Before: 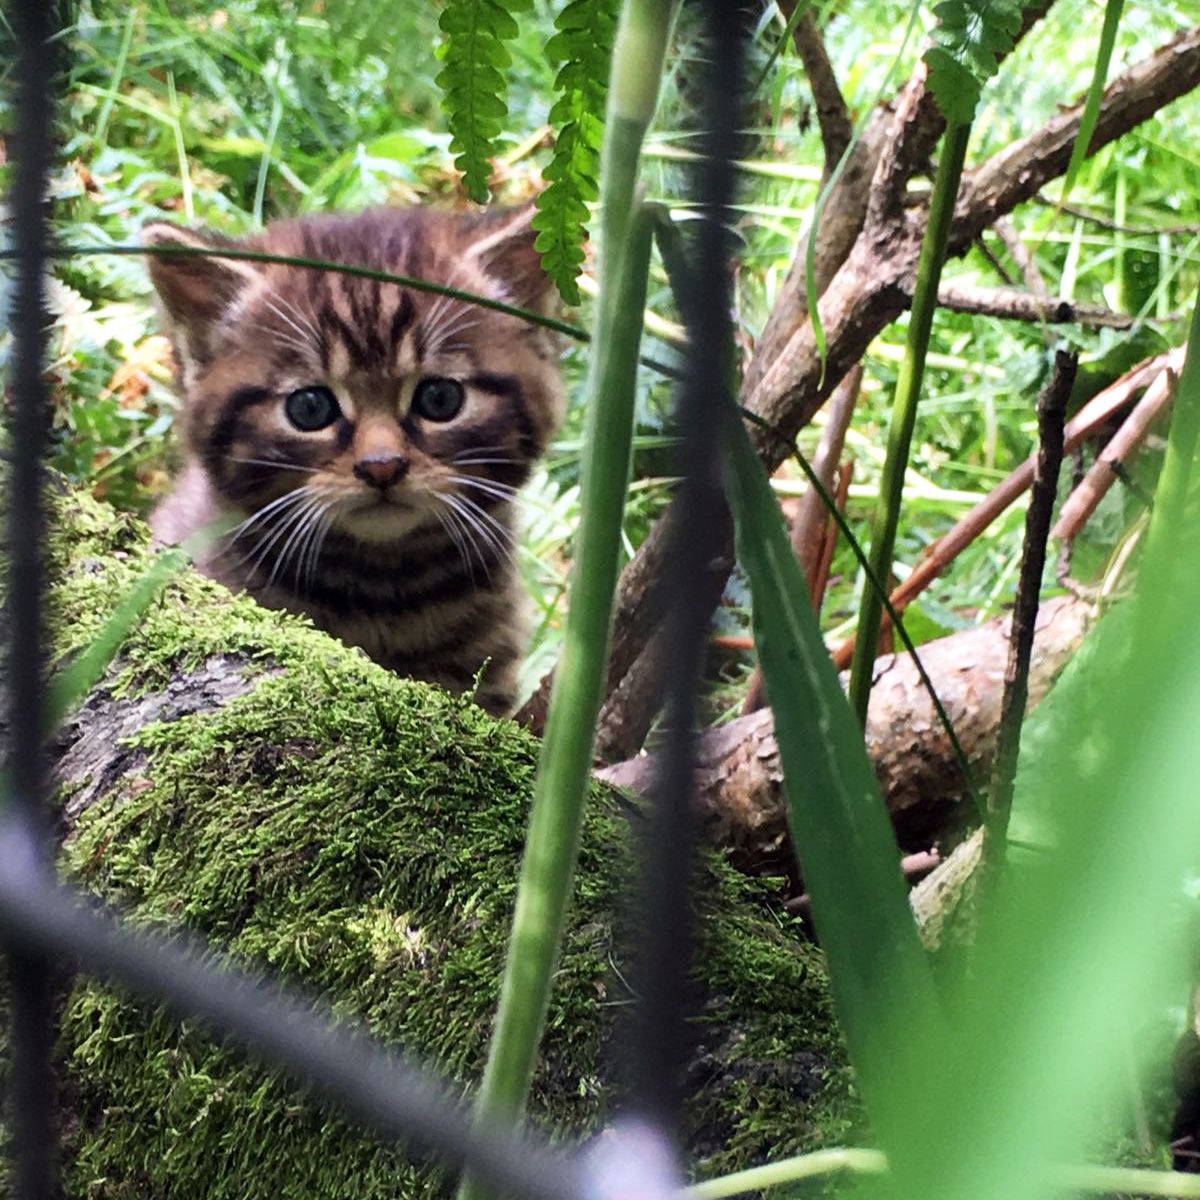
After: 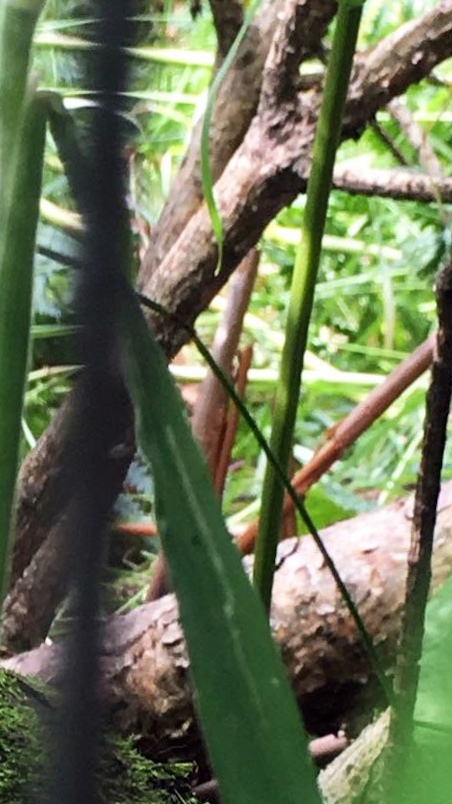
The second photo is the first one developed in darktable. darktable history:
crop and rotate: left 49.936%, top 10.094%, right 13.136%, bottom 24.256%
rotate and perspective: rotation -1.24°, automatic cropping off
